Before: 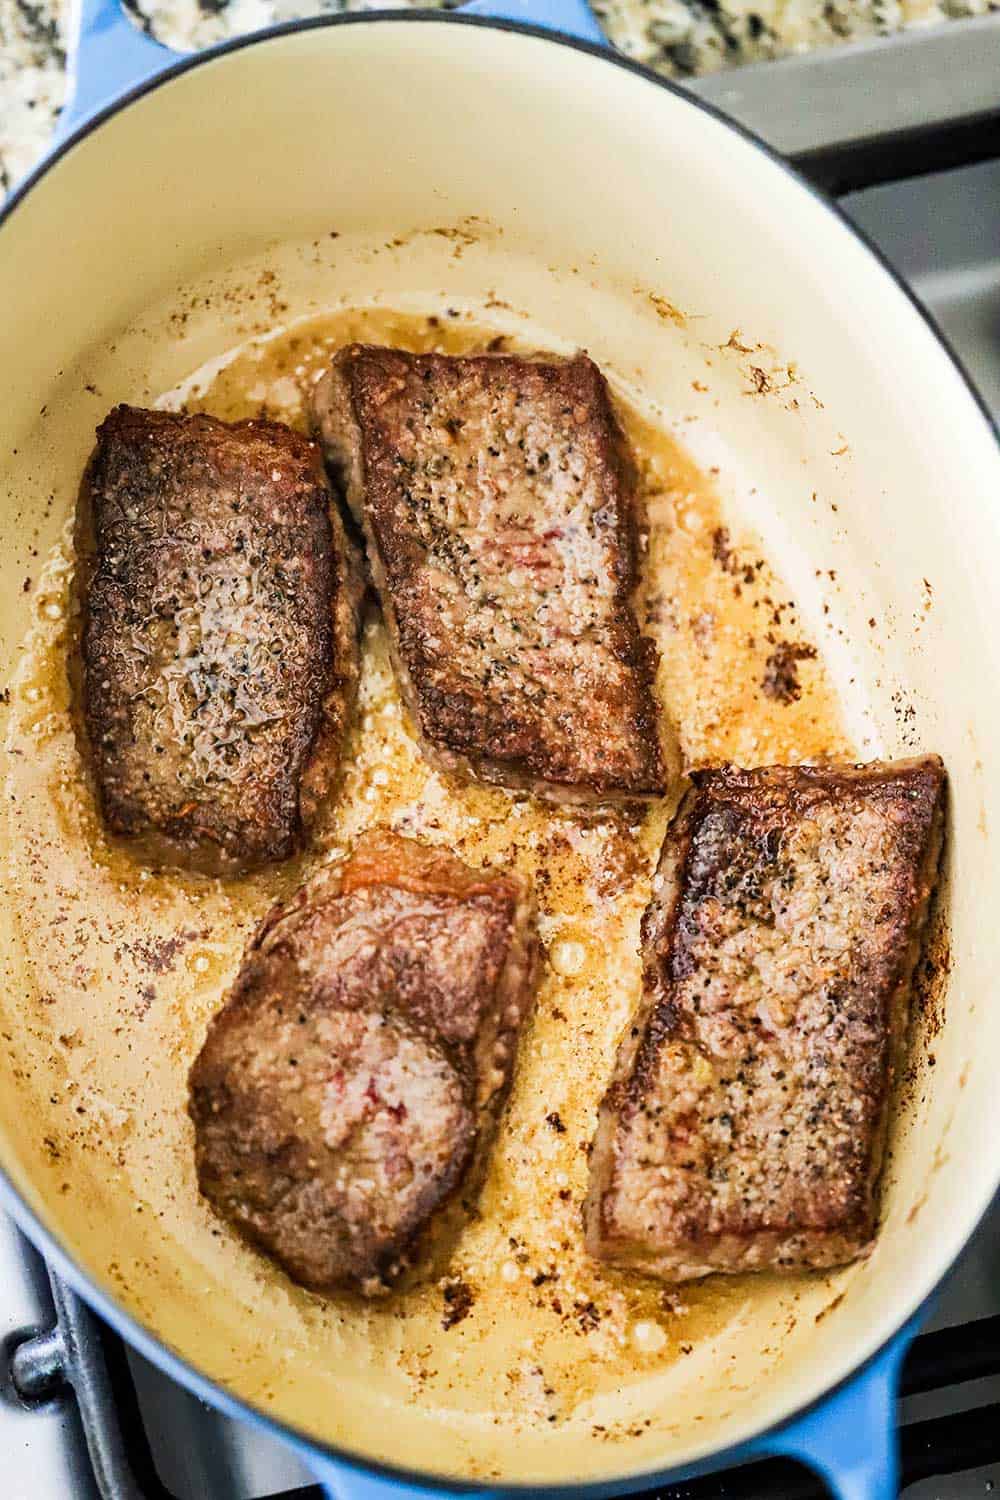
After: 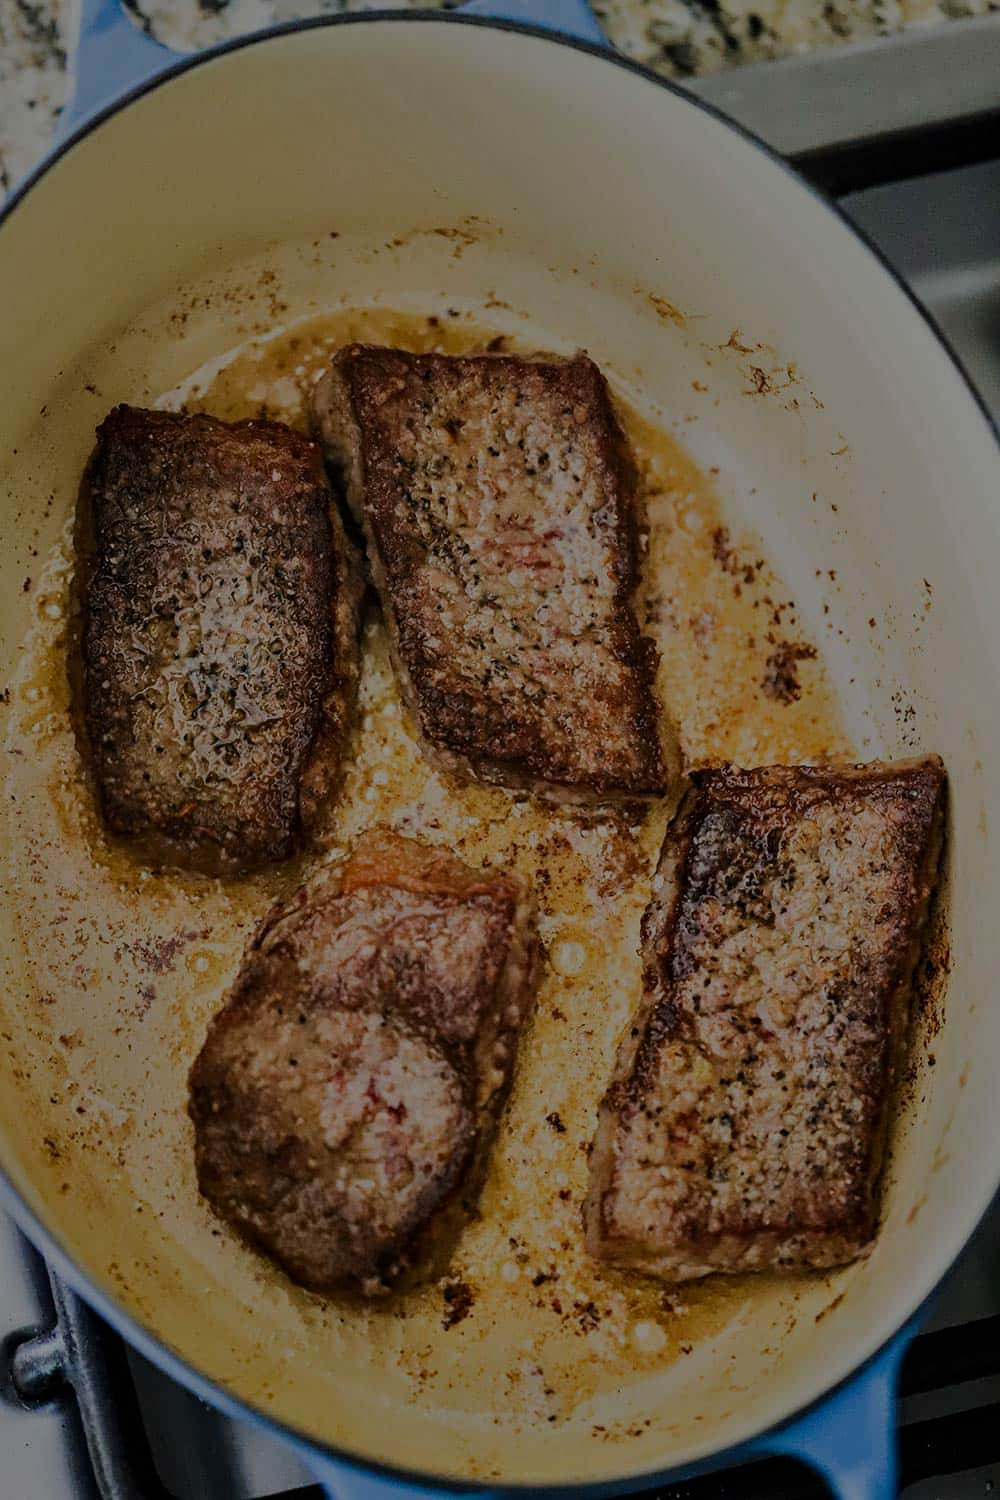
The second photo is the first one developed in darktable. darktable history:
tone equalizer: -8 EV -1.97 EV, -7 EV -1.99 EV, -6 EV -1.99 EV, -5 EV -1.98 EV, -4 EV -1.96 EV, -3 EV -1.97 EV, -2 EV -1.97 EV, -1 EV -1.63 EV, +0 EV -1.98 EV
